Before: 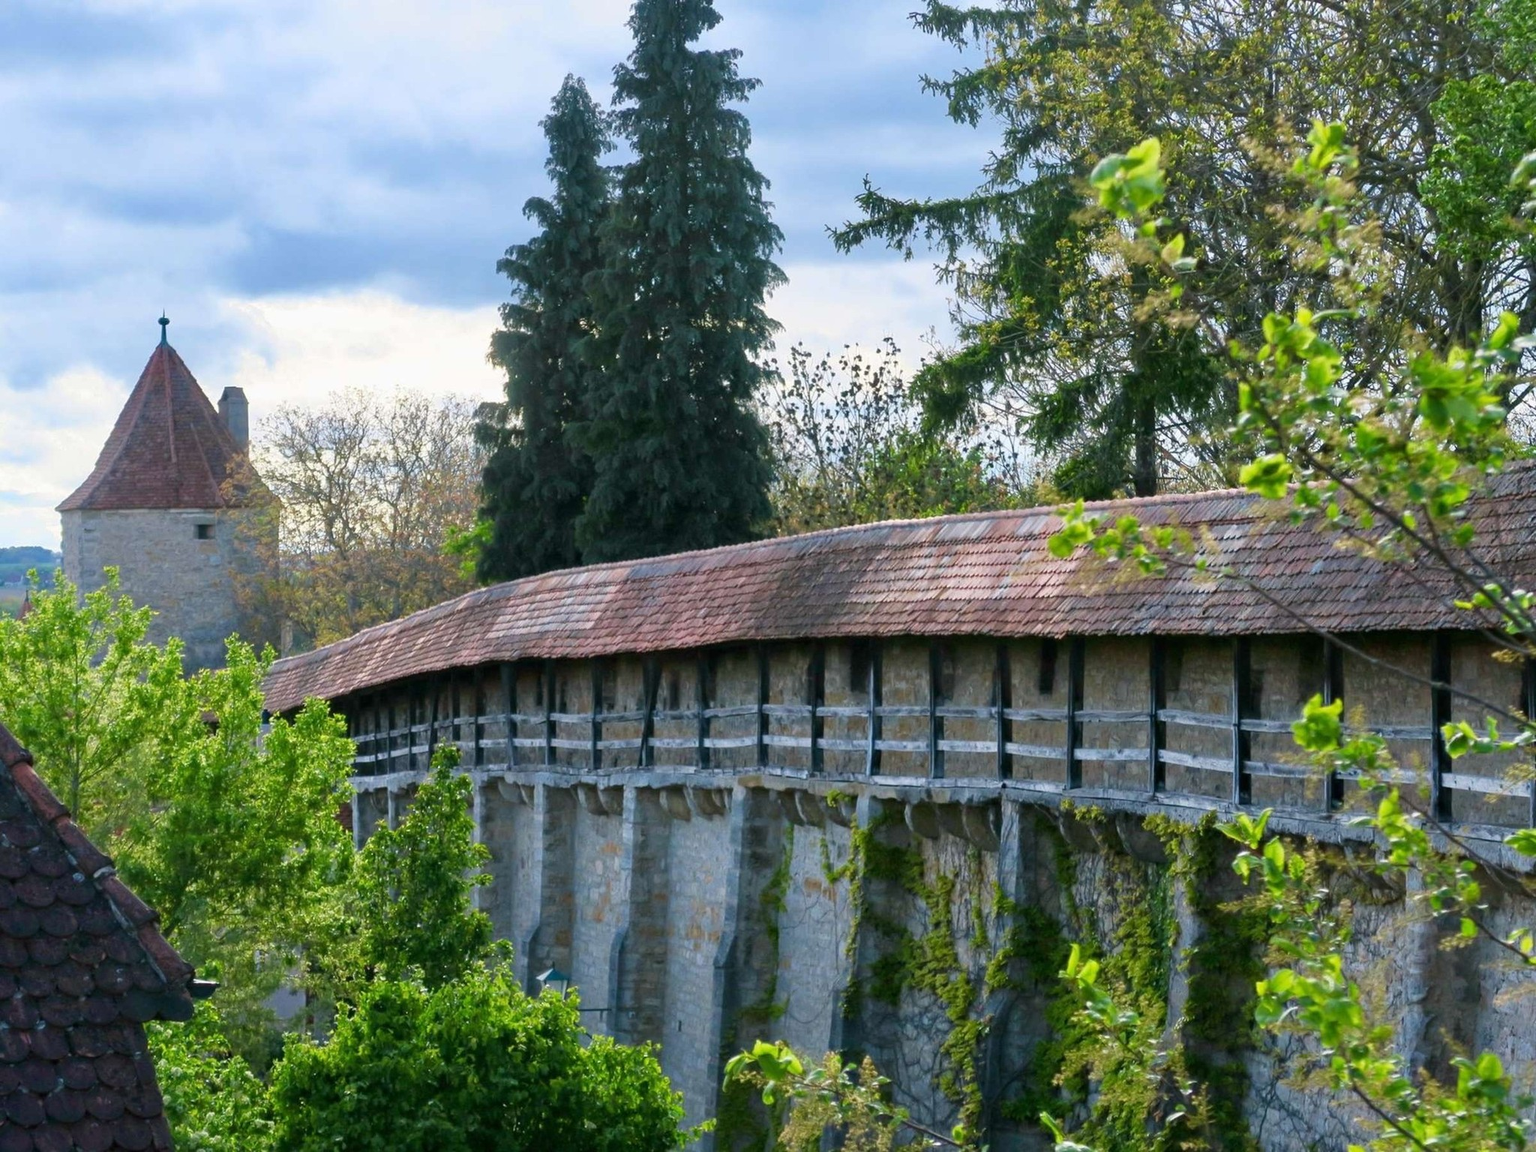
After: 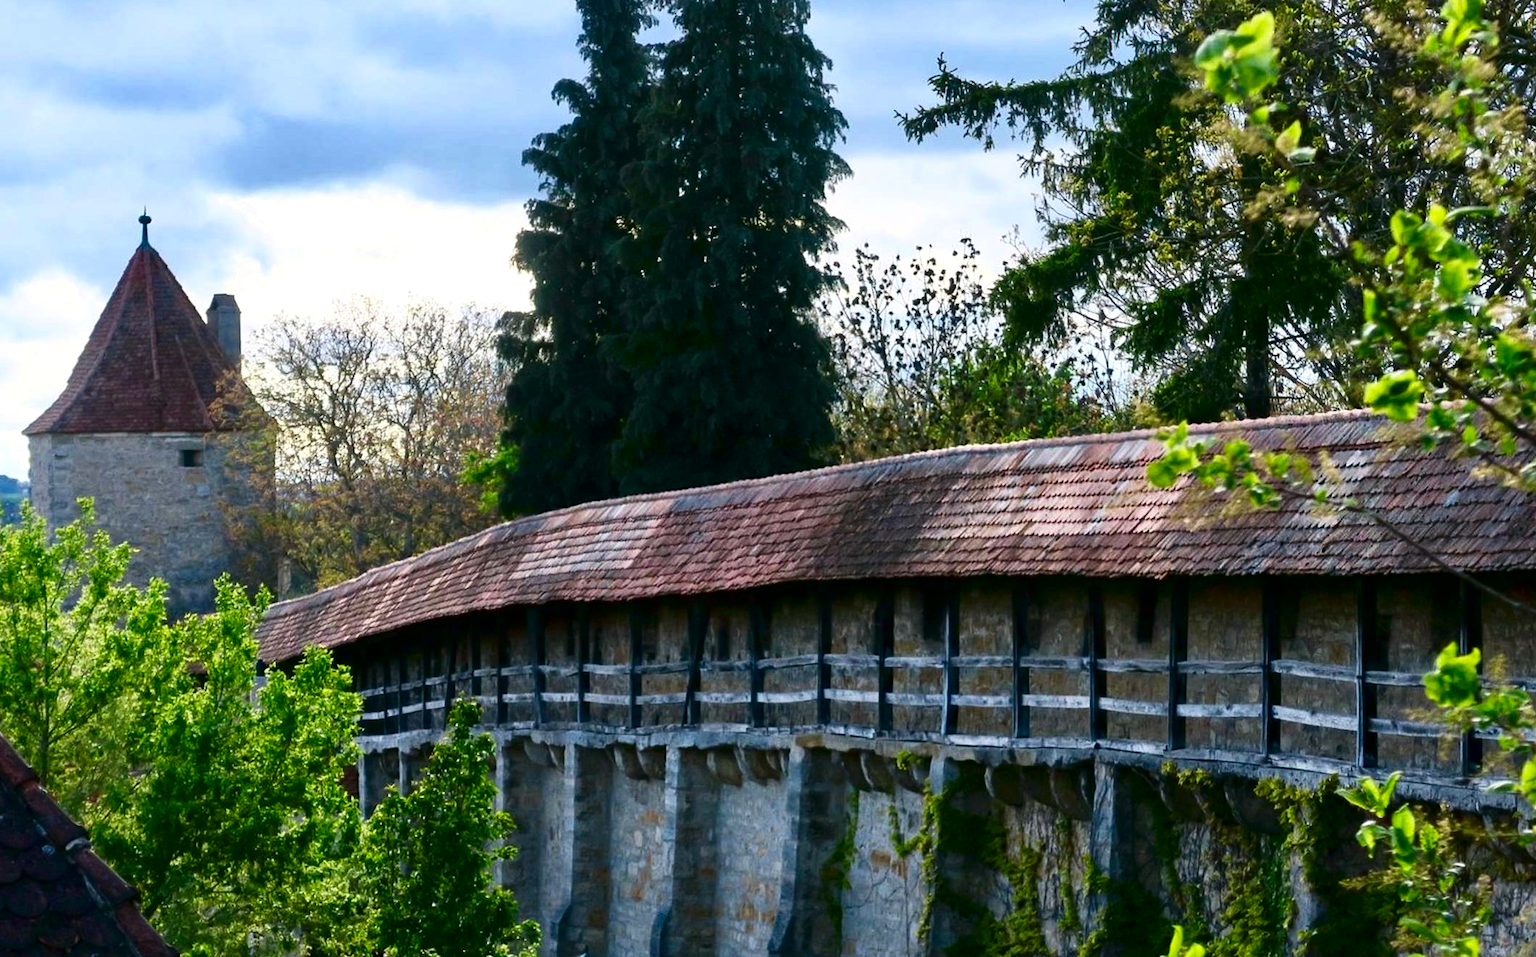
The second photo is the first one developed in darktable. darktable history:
crop and rotate: left 2.377%, top 11.104%, right 9.369%, bottom 15.524%
contrast brightness saturation: contrast 0.191, brightness -0.221, saturation 0.115
exposure: exposure 0.177 EV, compensate exposure bias true, compensate highlight preservation false
